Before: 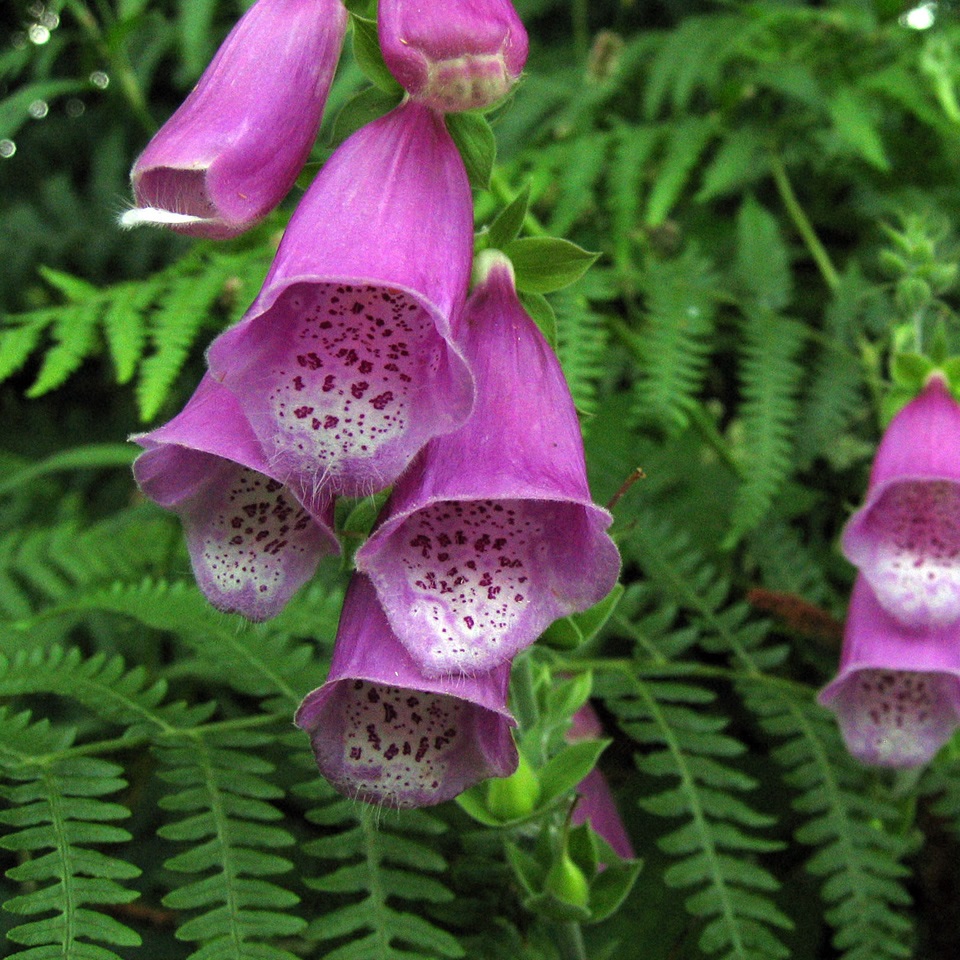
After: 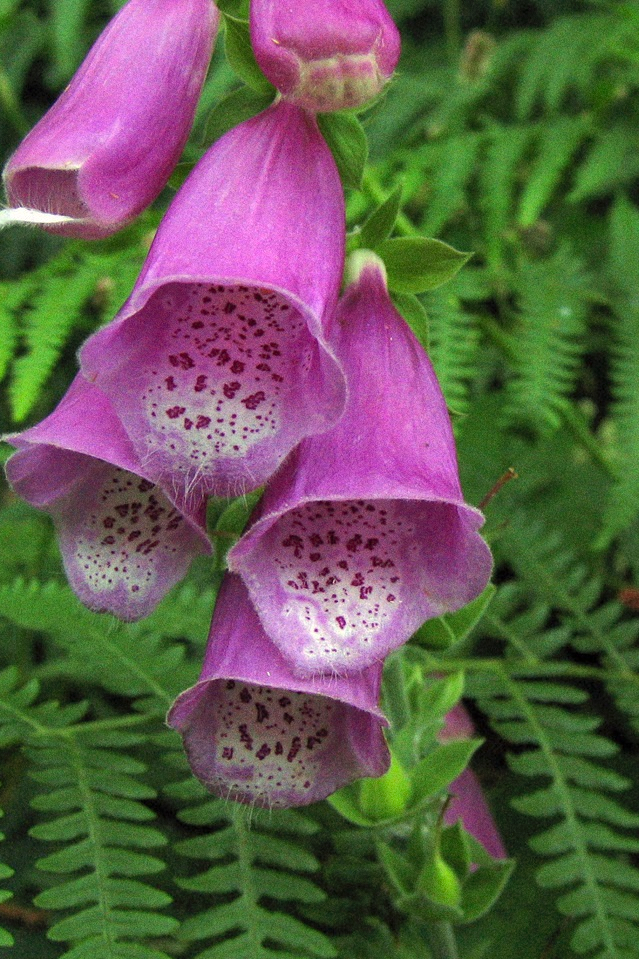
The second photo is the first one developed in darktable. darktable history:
grain: coarseness 0.09 ISO
crop and rotate: left 13.409%, right 19.924%
white balance: red 1.009, blue 0.985
shadows and highlights: on, module defaults
